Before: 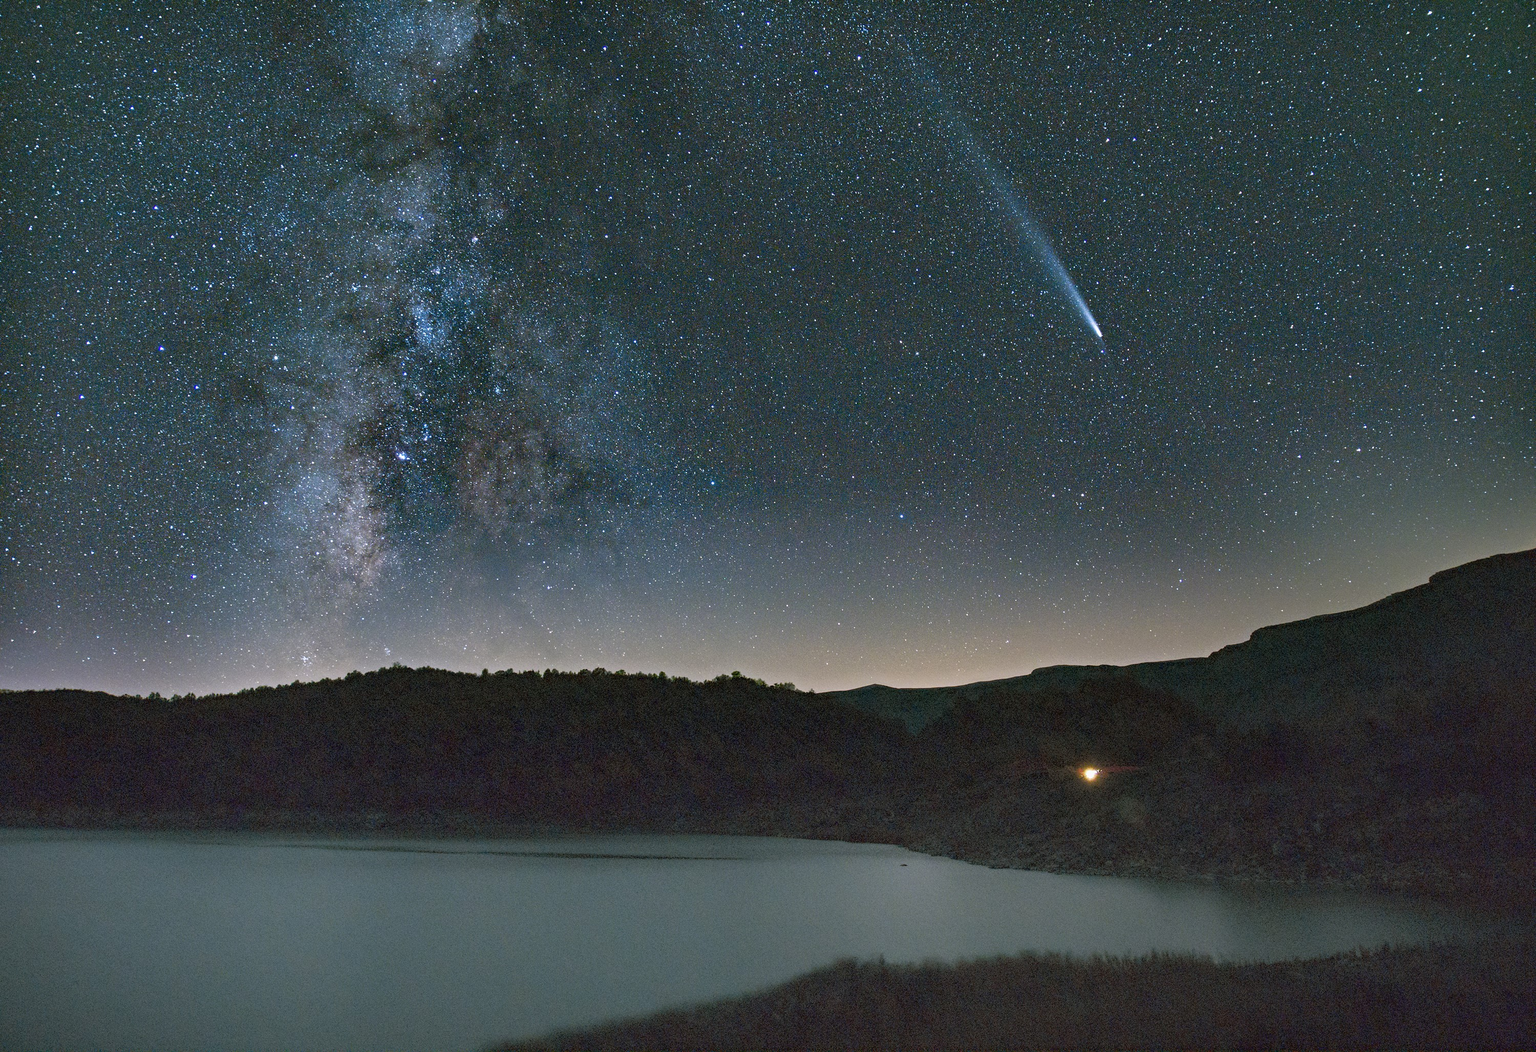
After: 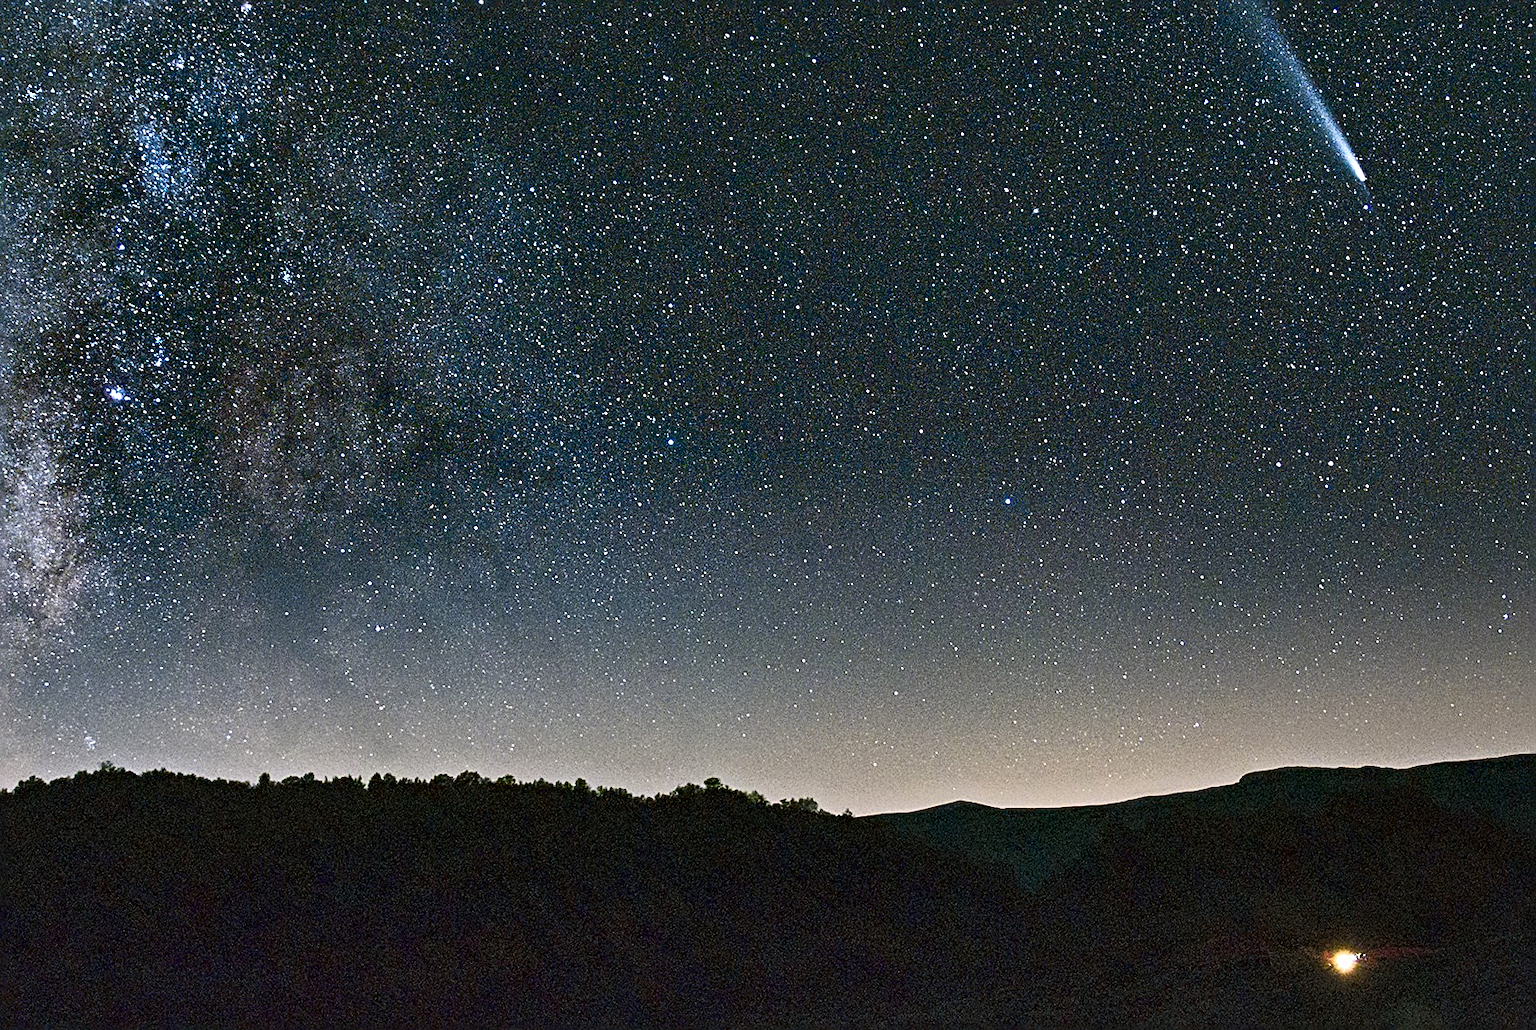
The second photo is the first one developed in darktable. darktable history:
crop and rotate: left 21.955%, top 22.402%, right 21.999%, bottom 22.705%
contrast brightness saturation: contrast 0.278
sharpen: radius 2.558, amount 0.64
